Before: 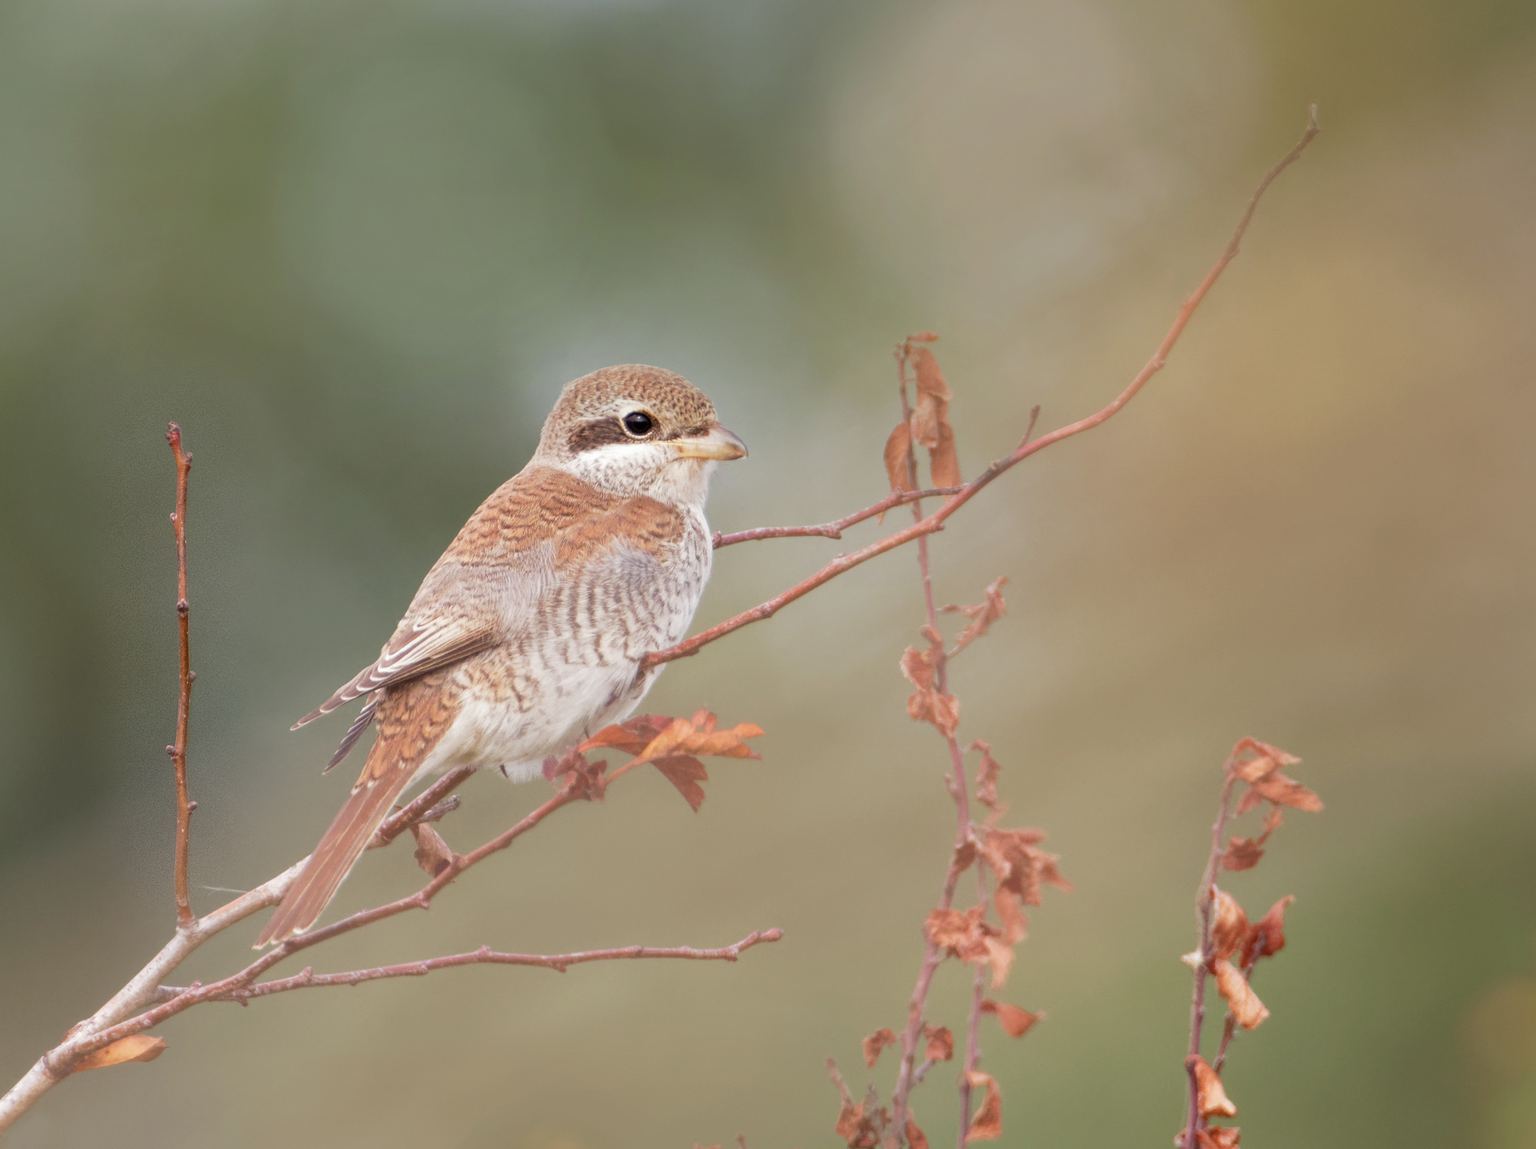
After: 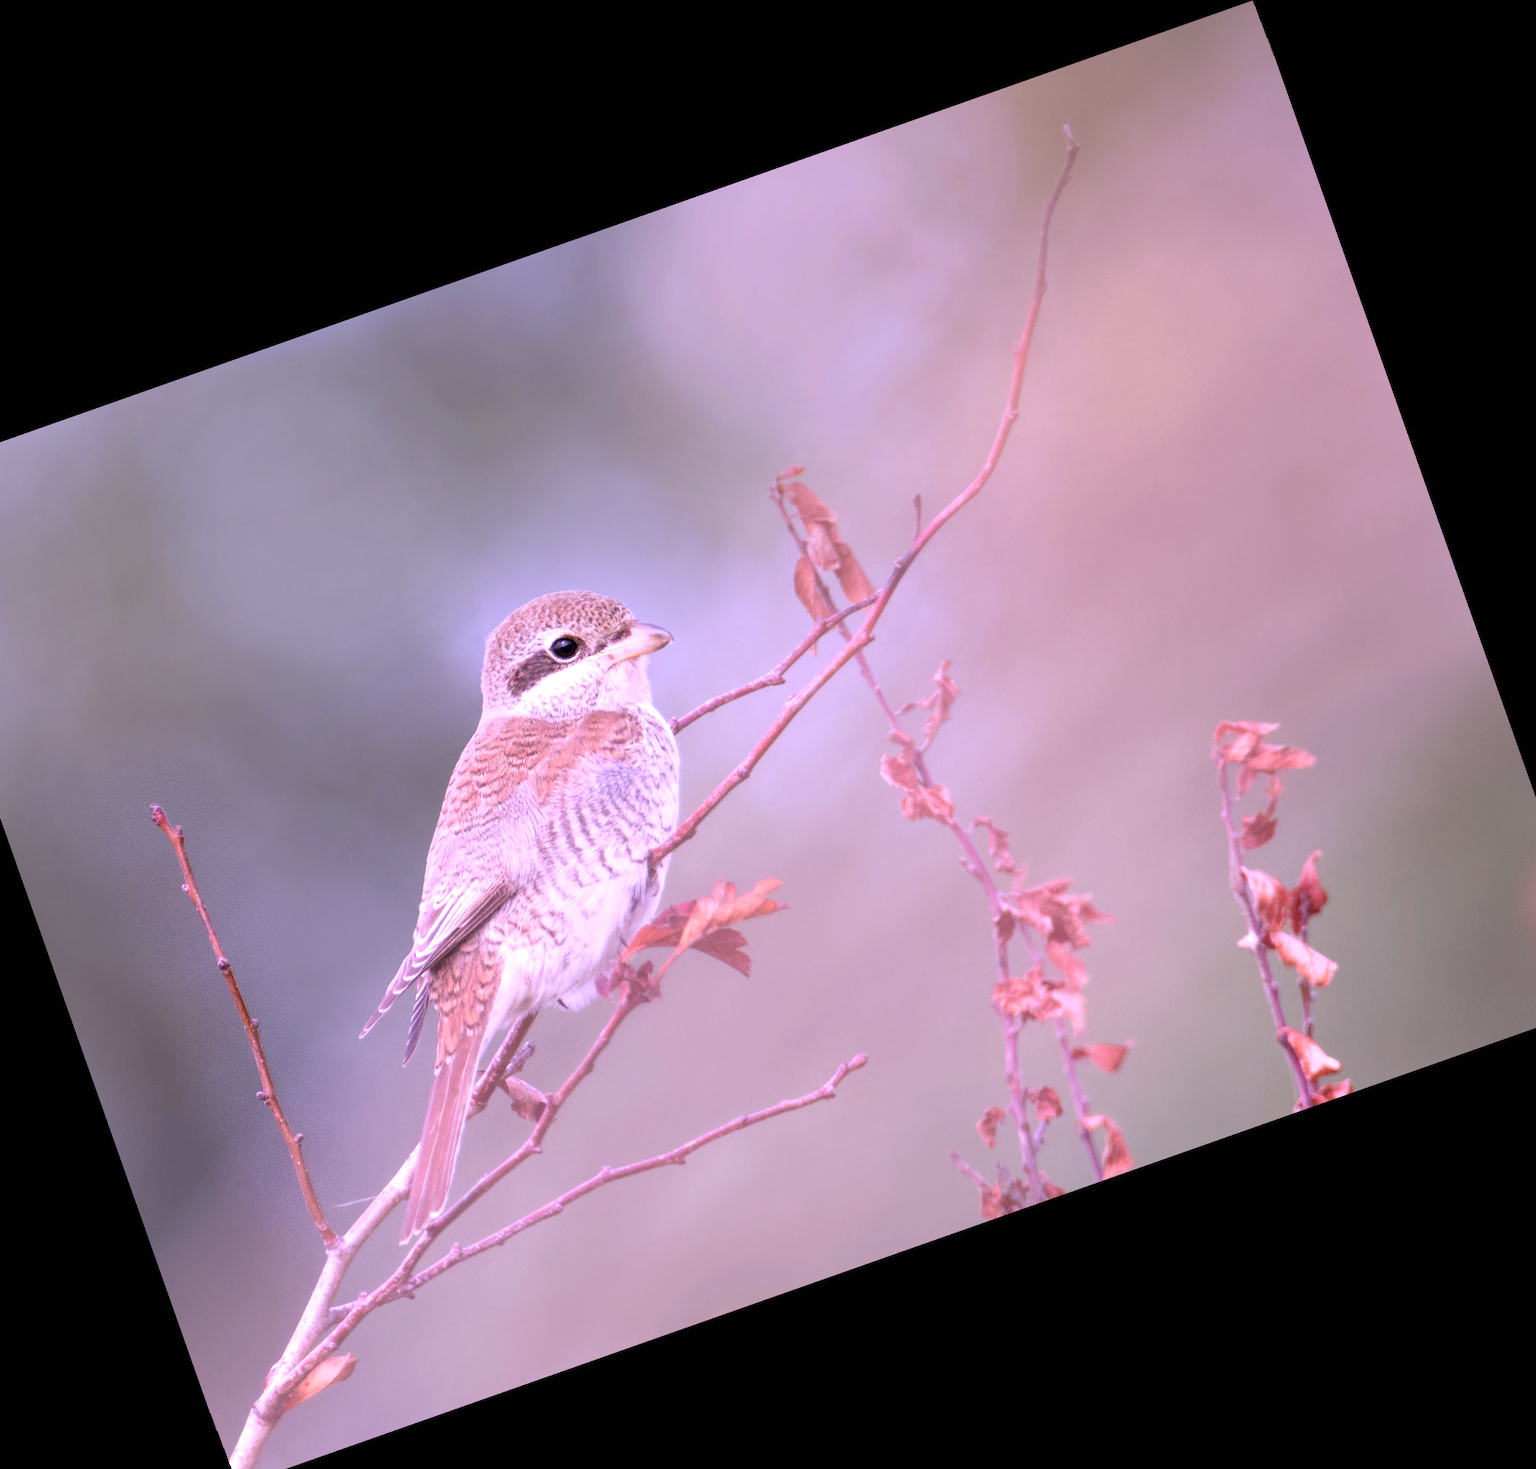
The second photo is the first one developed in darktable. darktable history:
exposure: black level correction 0, exposure 0.5 EV, compensate highlight preservation false
crop and rotate: angle 19.43°, left 6.812%, right 4.125%, bottom 1.087%
rotate and perspective: rotation -1.32°, lens shift (horizontal) -0.031, crop left 0.015, crop right 0.985, crop top 0.047, crop bottom 0.982
color calibration: output R [1.107, -0.012, -0.003, 0], output B [0, 0, 1.308, 0], illuminant custom, x 0.389, y 0.387, temperature 3838.64 K
